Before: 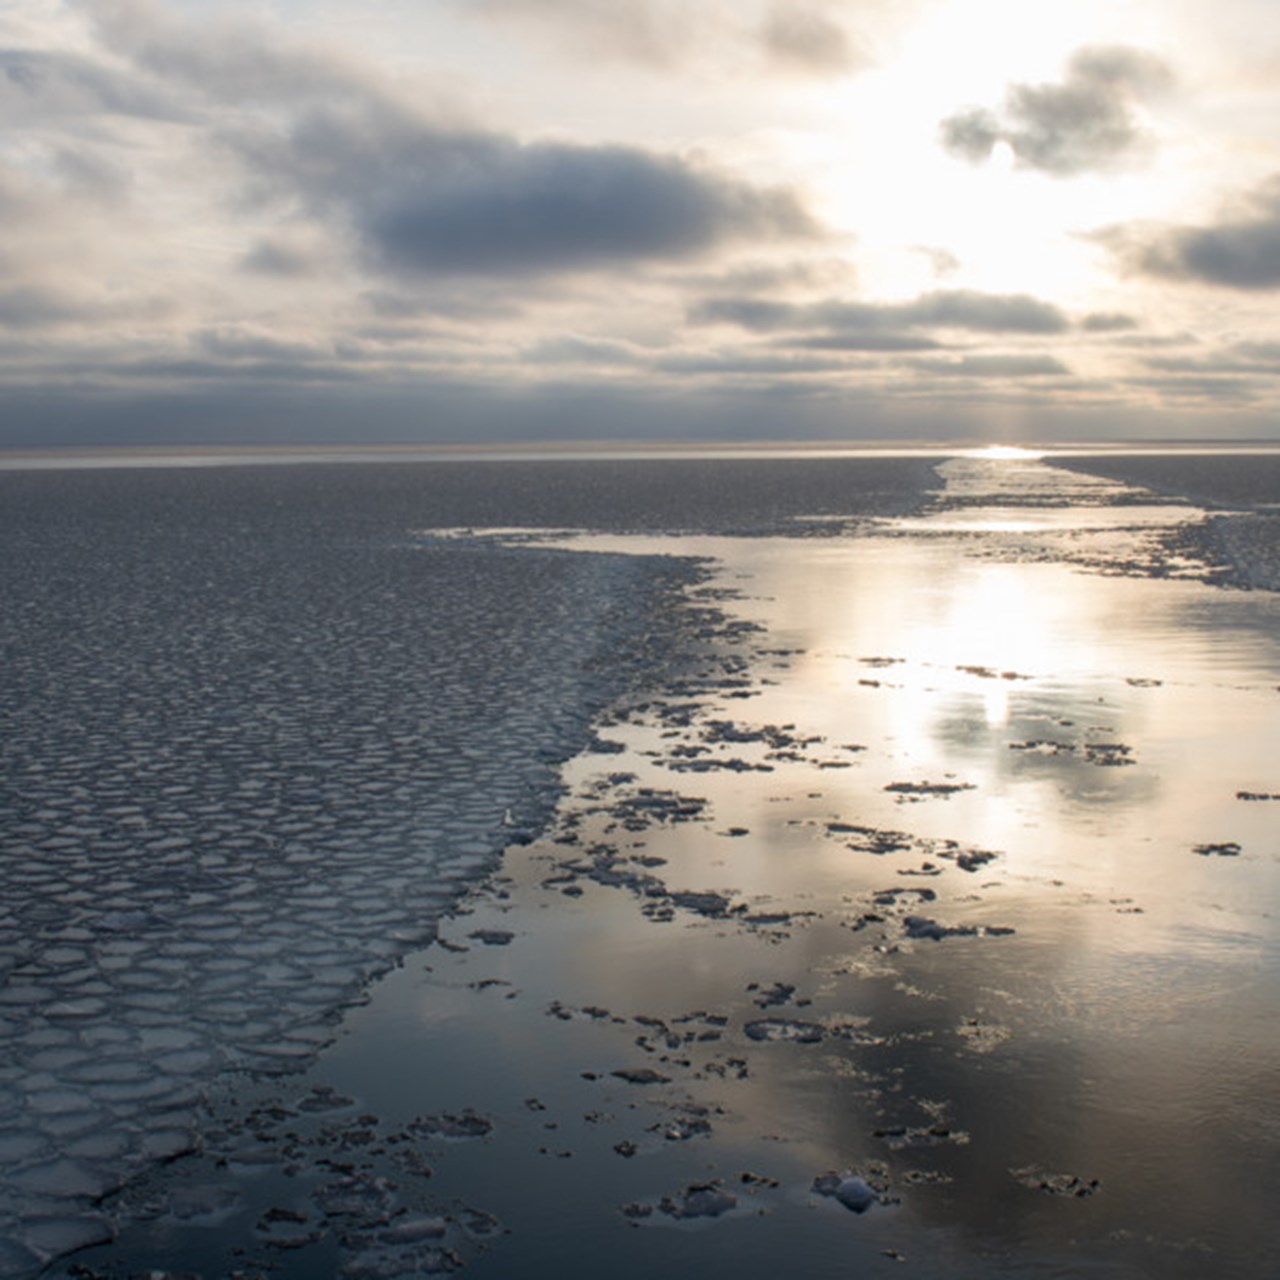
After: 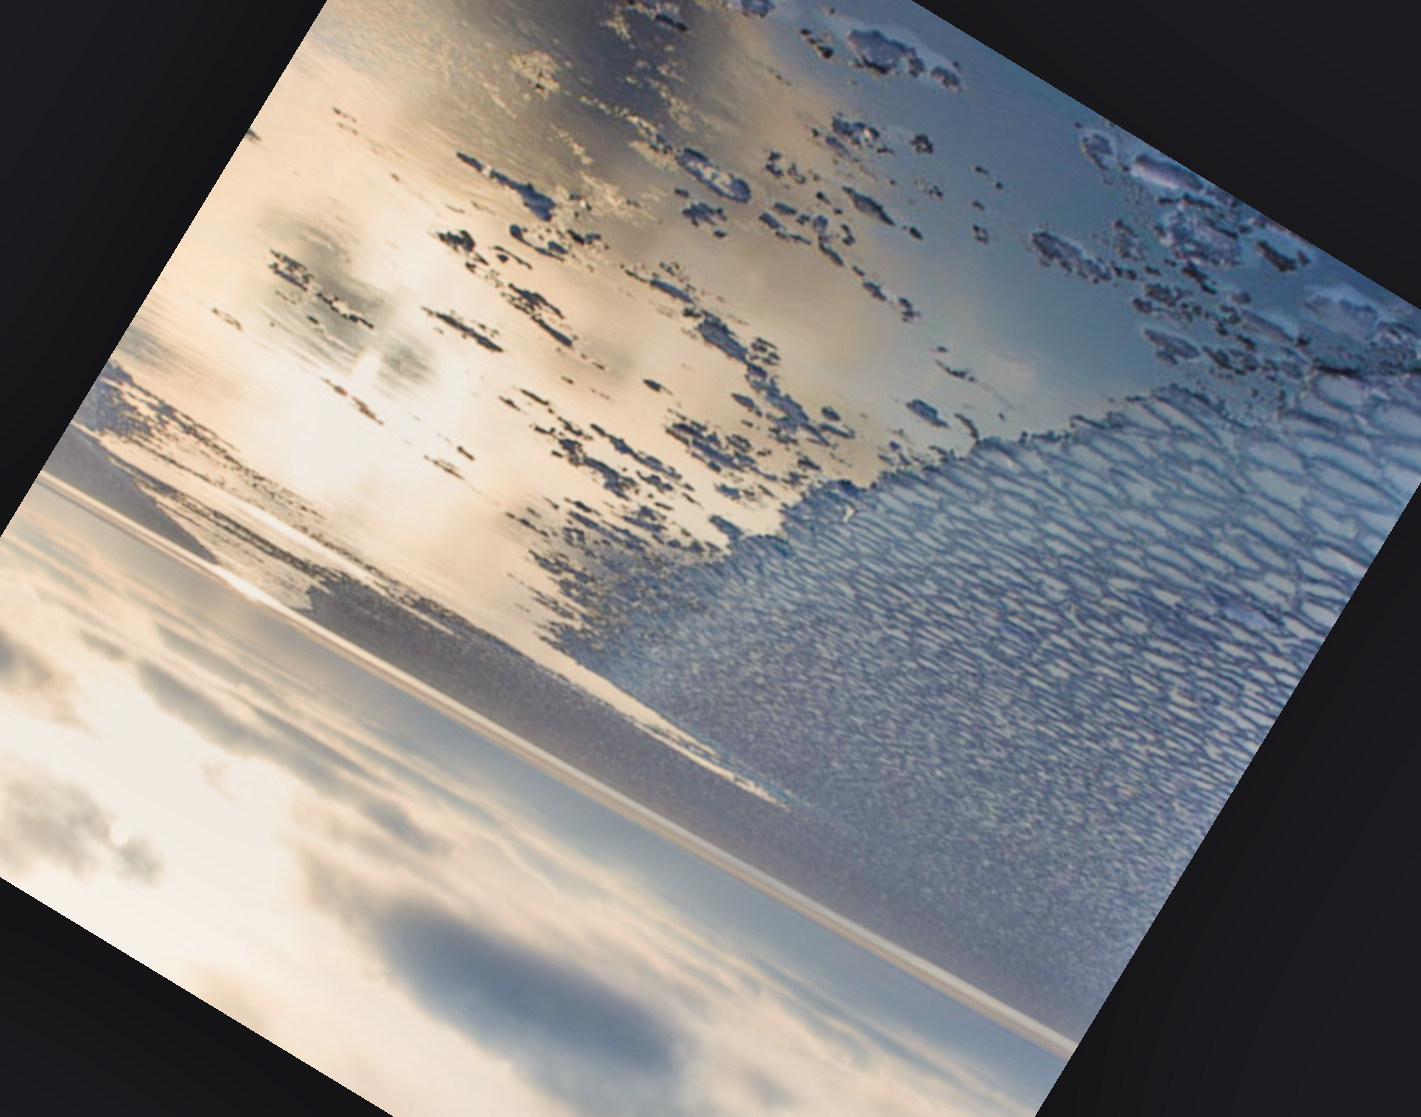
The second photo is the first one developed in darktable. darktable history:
rotate and perspective: rotation -1.68°, lens shift (vertical) -0.146, crop left 0.049, crop right 0.912, crop top 0.032, crop bottom 0.96
crop and rotate: angle 148.68°, left 9.111%, top 15.603%, right 4.588%, bottom 17.041%
color balance rgb: shadows lift › chroma 3%, shadows lift › hue 280.8°, power › hue 330°, highlights gain › chroma 3%, highlights gain › hue 75.6°, global offset › luminance 1.5%, perceptual saturation grading › global saturation 20%, perceptual saturation grading › highlights -25%, perceptual saturation grading › shadows 50%, global vibrance 30%
shadows and highlights: highlights color adjustment 0%, low approximation 0.01, soften with gaussian
filmic rgb: black relative exposure -7.65 EV, white relative exposure 4.56 EV, hardness 3.61
exposure: black level correction 0, exposure 1.1 EV, compensate exposure bias true, compensate highlight preservation false
